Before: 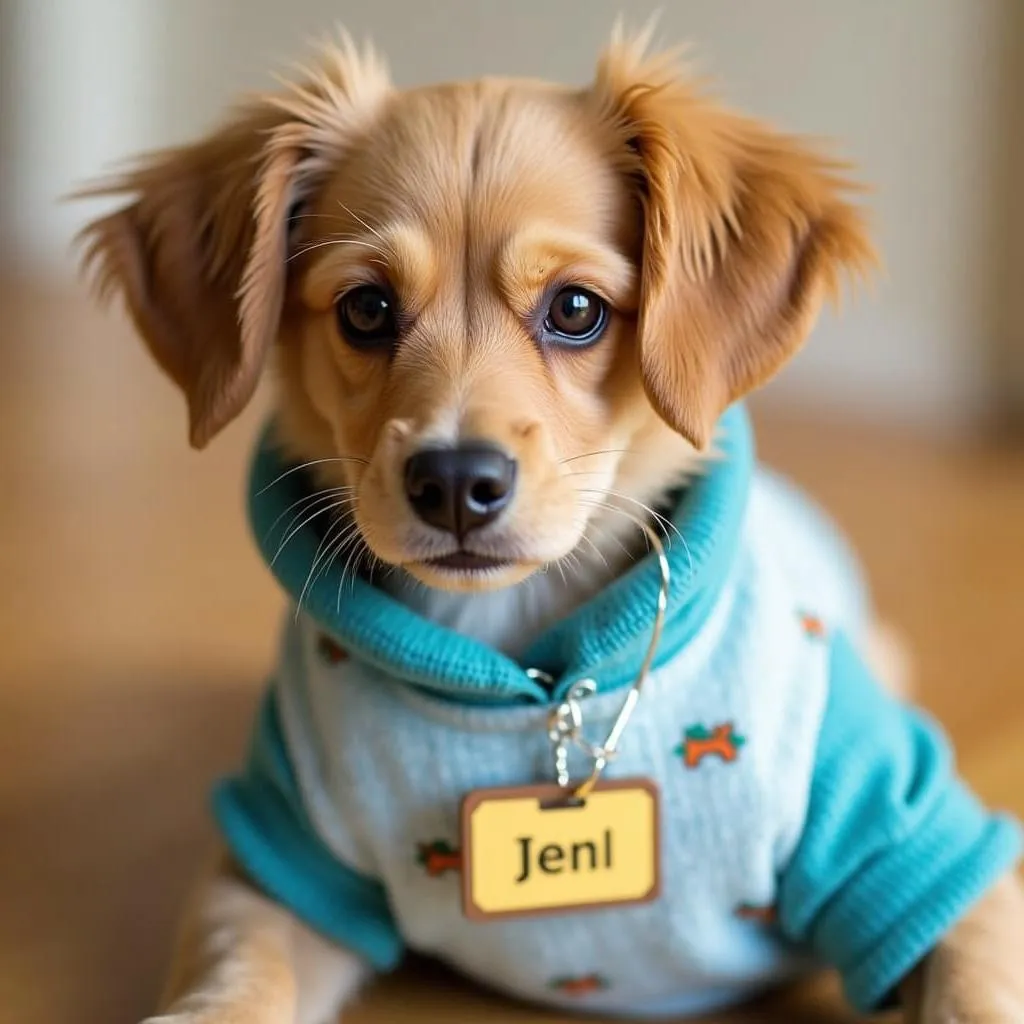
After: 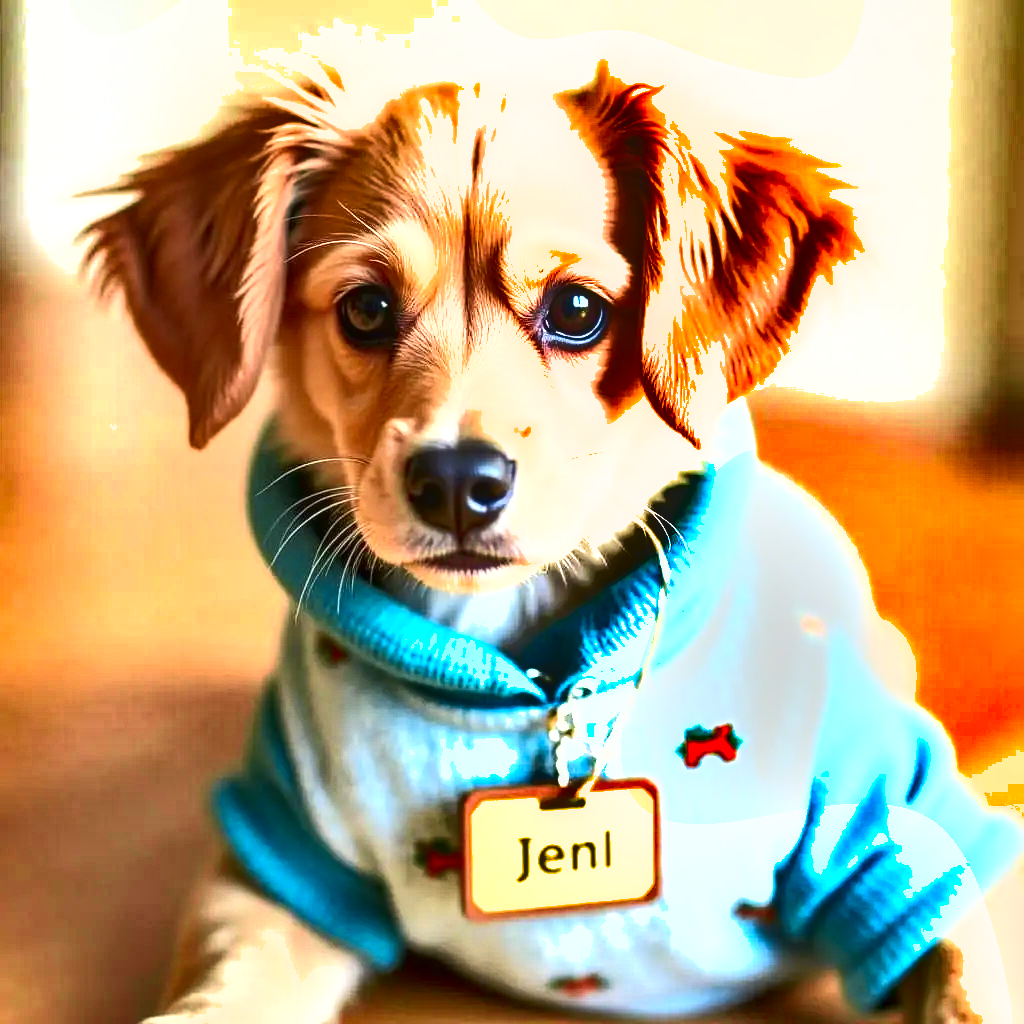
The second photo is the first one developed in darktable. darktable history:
tone curve: curves: ch0 [(0, 0.021) (0.049, 0.044) (0.152, 0.14) (0.328, 0.377) (0.473, 0.543) (0.641, 0.705) (0.85, 0.894) (1, 0.969)]; ch1 [(0, 0) (0.302, 0.331) (0.427, 0.433) (0.472, 0.47) (0.502, 0.503) (0.527, 0.524) (0.564, 0.591) (0.602, 0.632) (0.677, 0.701) (0.859, 0.885) (1, 1)]; ch2 [(0, 0) (0.33, 0.301) (0.447, 0.44) (0.487, 0.496) (0.502, 0.516) (0.535, 0.563) (0.565, 0.6) (0.618, 0.629) (1, 1)], color space Lab, independent channels, preserve colors none
exposure: black level correction 0.001, exposure 1.735 EV, compensate highlight preservation false
local contrast: on, module defaults
shadows and highlights: shadows 24.5, highlights -78.15, soften with gaussian
